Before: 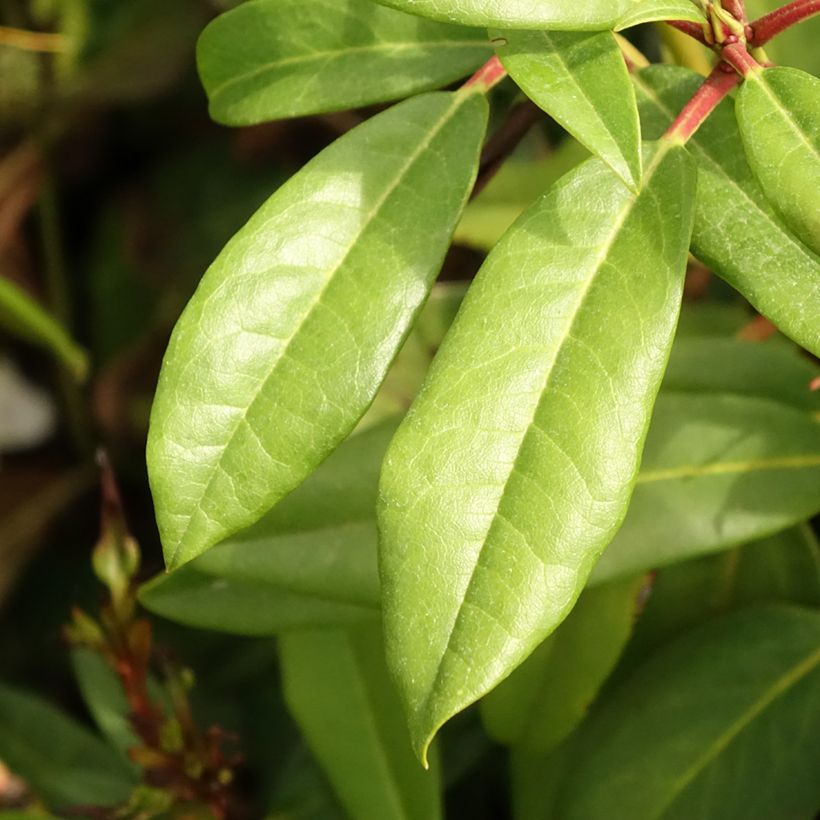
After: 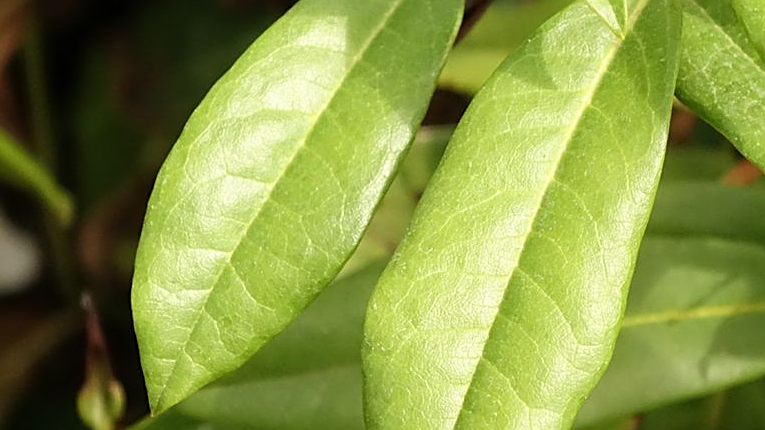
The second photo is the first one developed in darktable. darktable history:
sharpen: on, module defaults
crop: left 1.846%, top 19.135%, right 4.799%, bottom 28.393%
